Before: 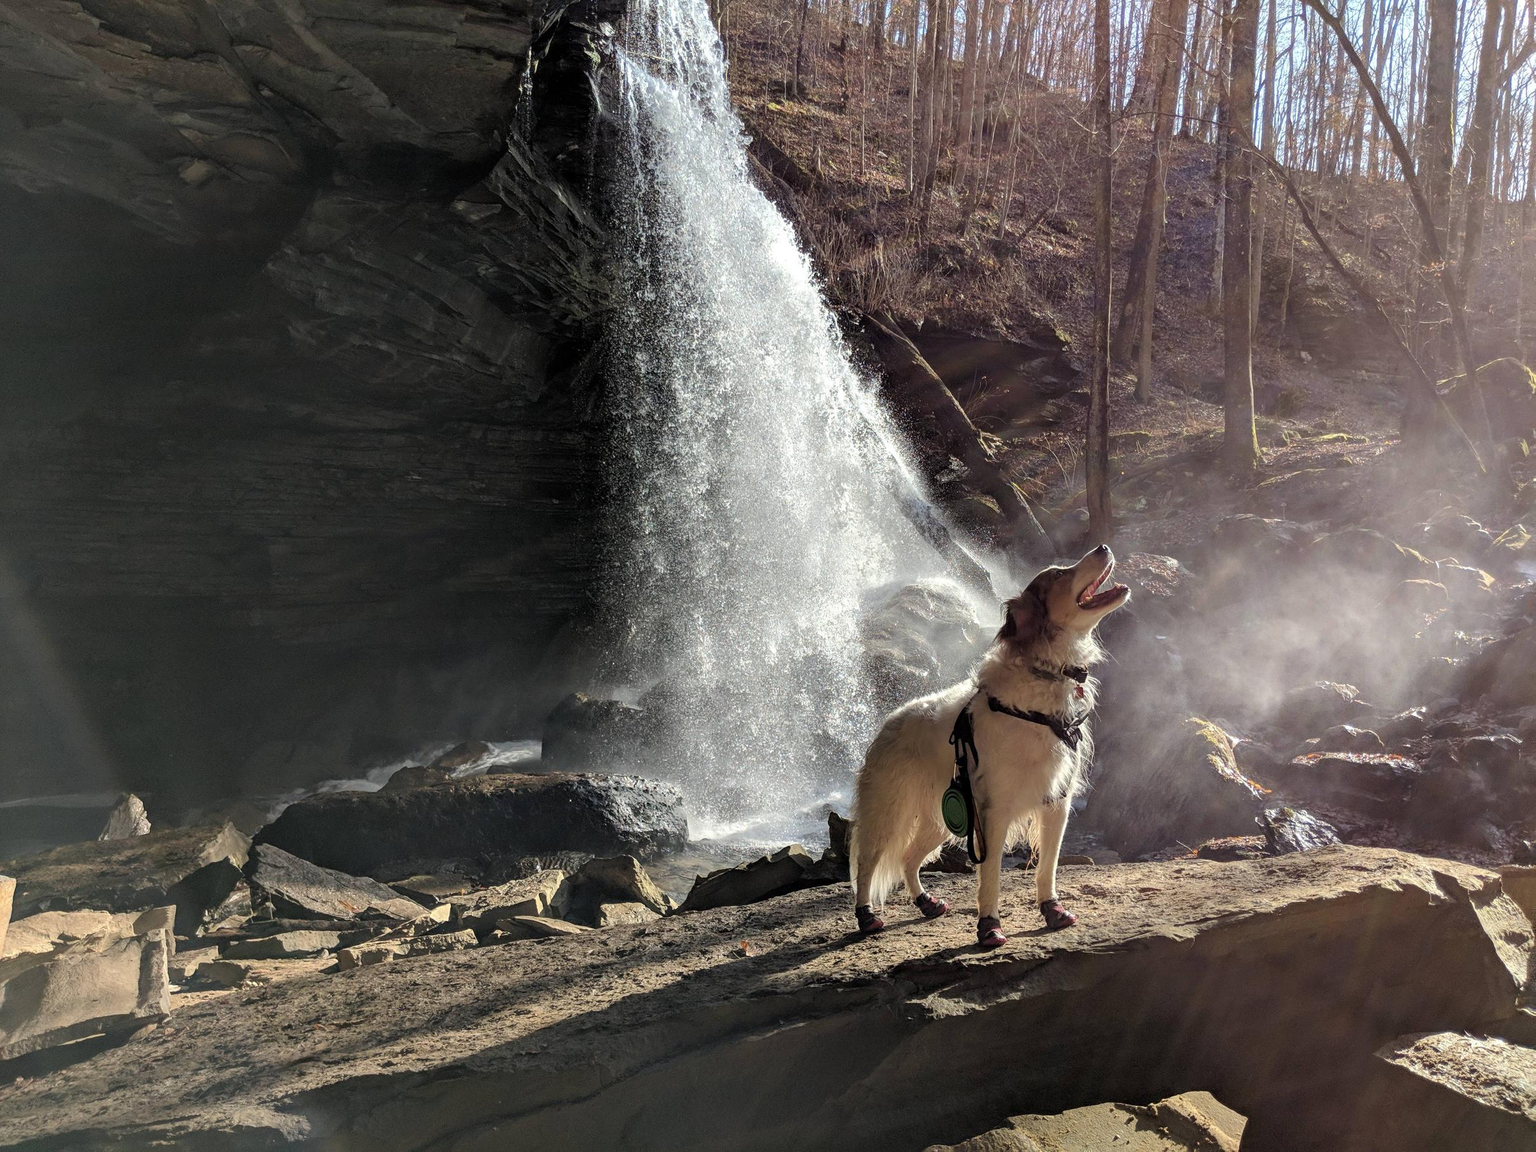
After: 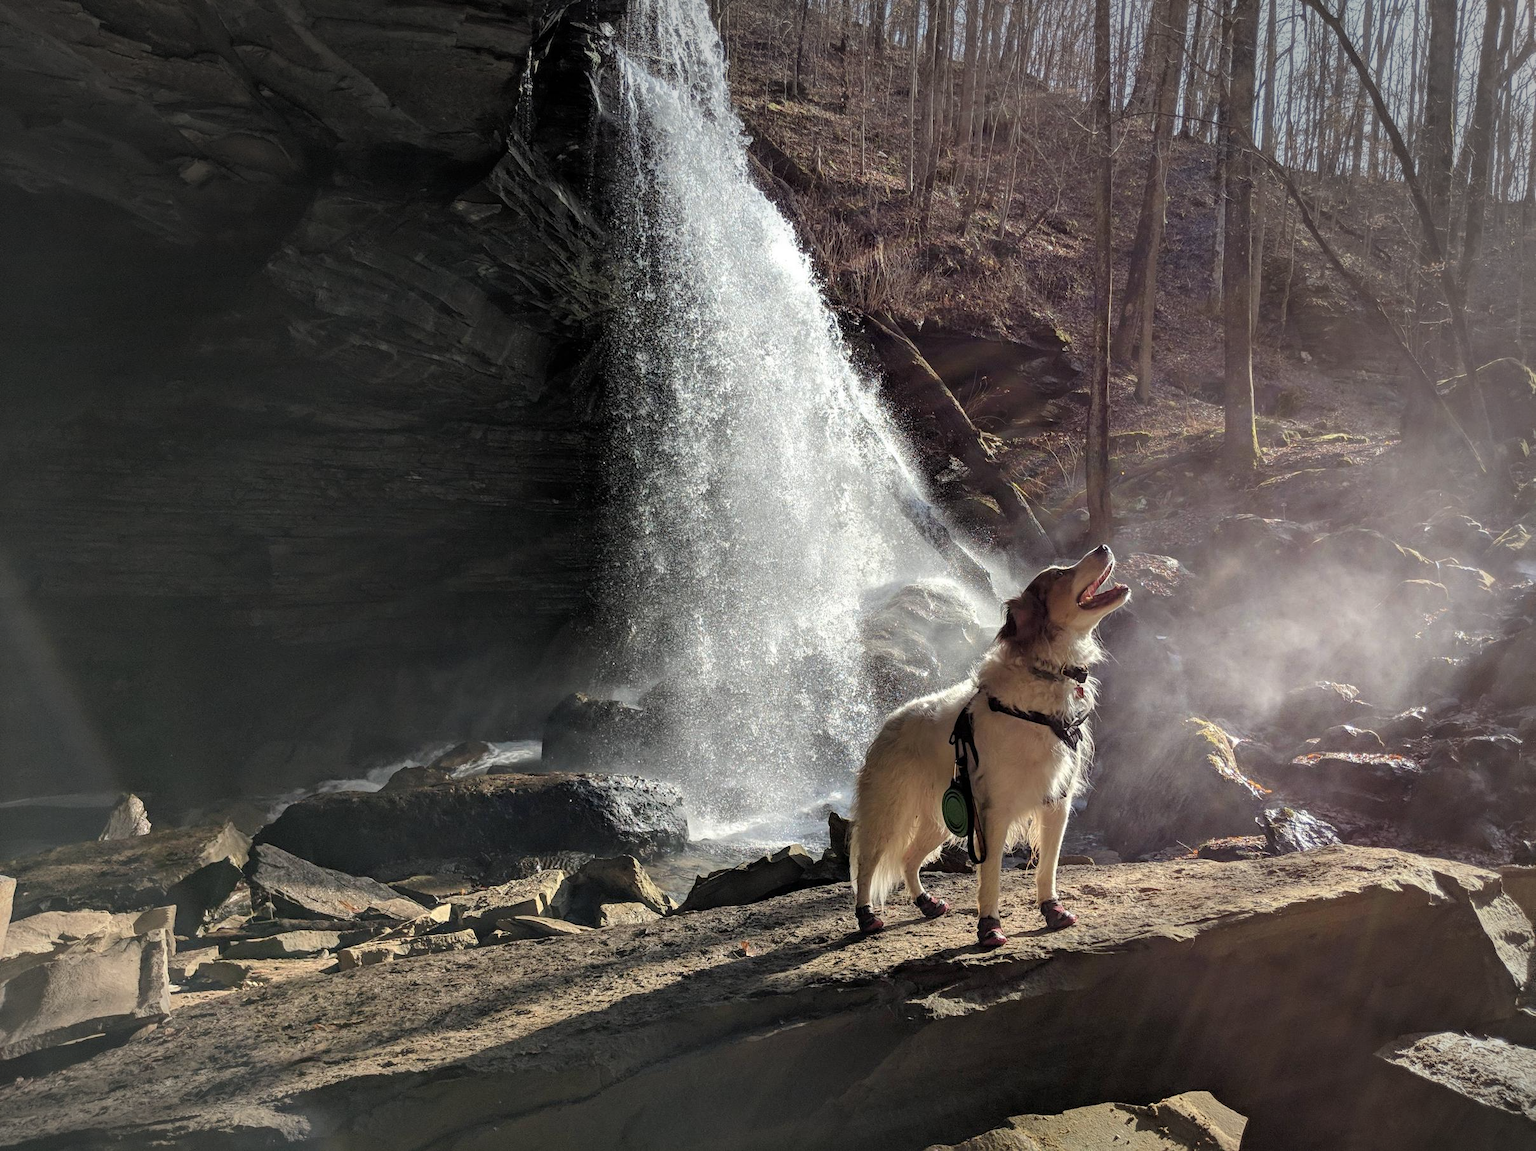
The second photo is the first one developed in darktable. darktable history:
vignetting: center (-0.03, 0.234), automatic ratio true, unbound false
